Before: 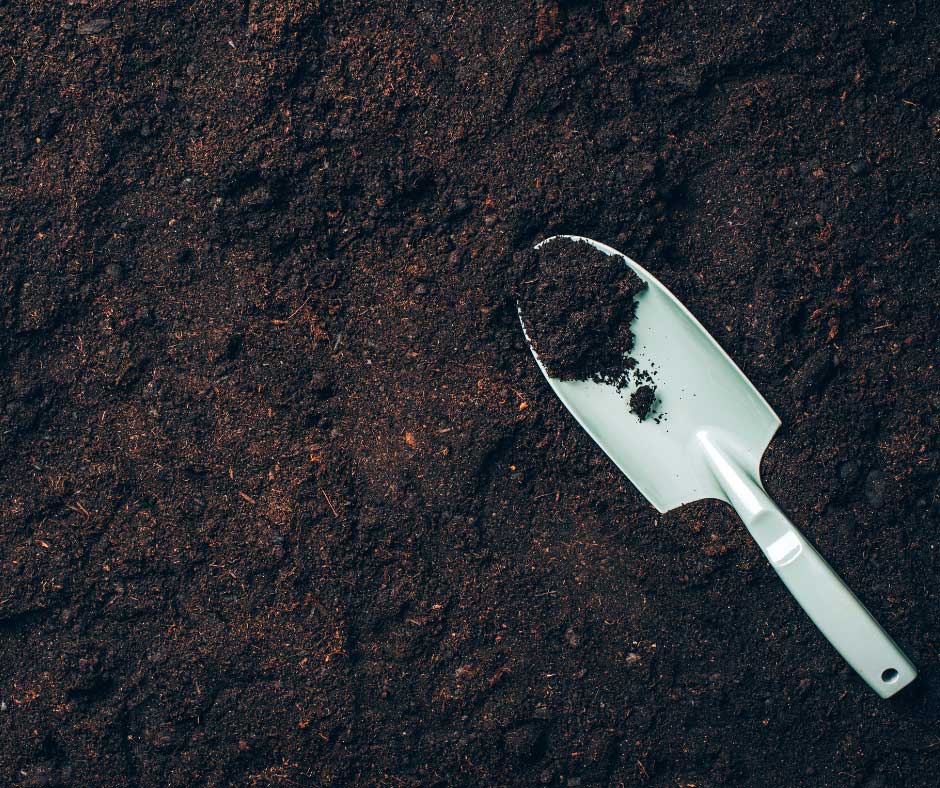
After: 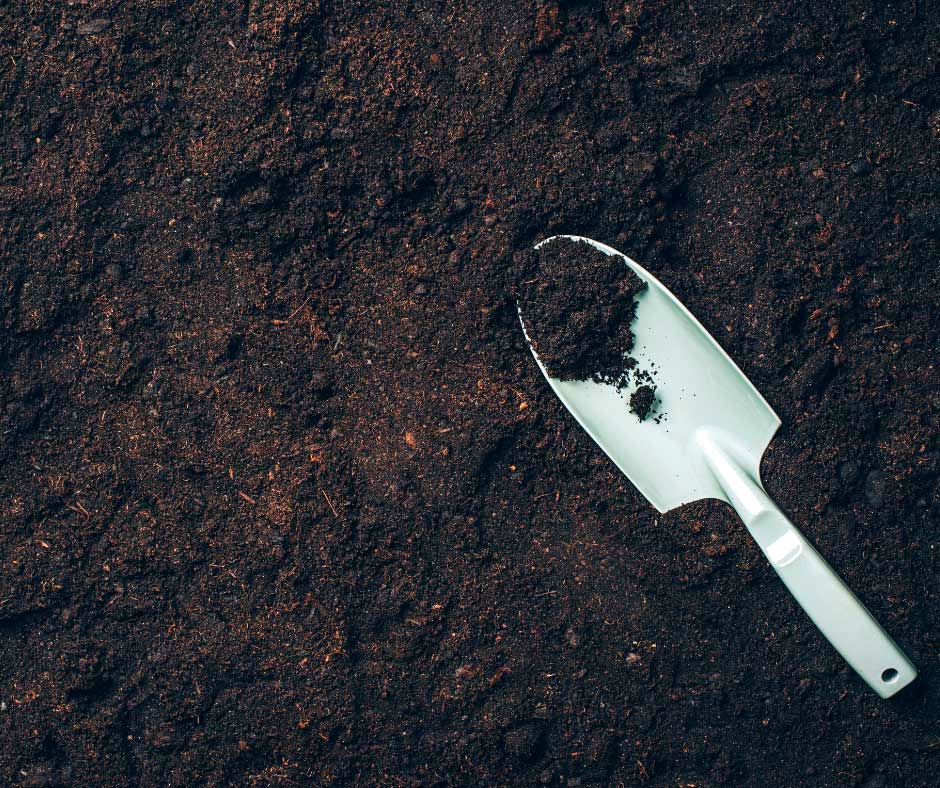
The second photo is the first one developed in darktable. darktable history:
exposure: black level correction 0.001, exposure 0.193 EV, compensate exposure bias true, compensate highlight preservation false
